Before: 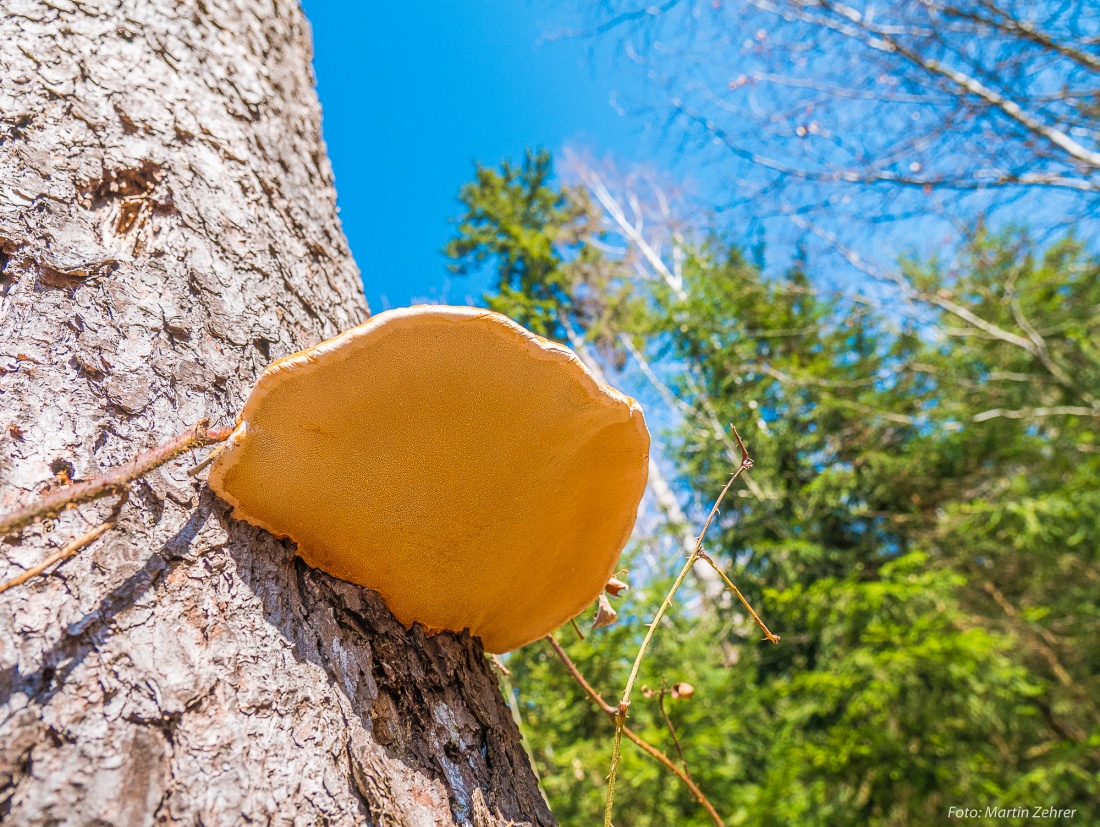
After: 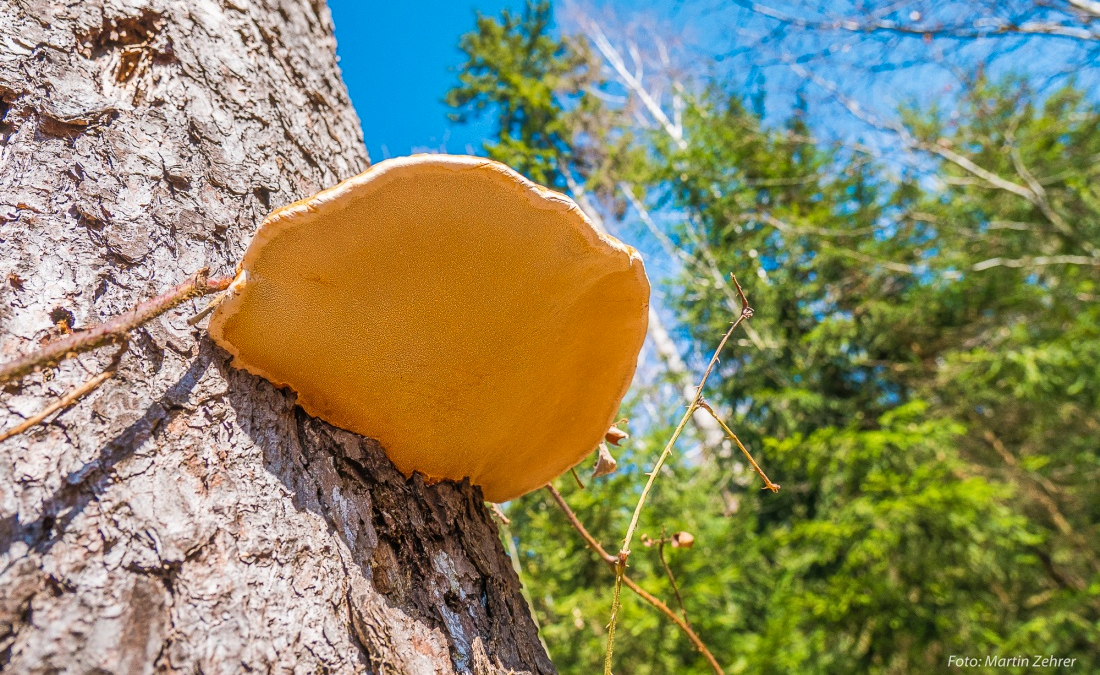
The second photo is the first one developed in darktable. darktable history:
crop and rotate: top 18.329%
shadows and highlights: low approximation 0.01, soften with gaussian
